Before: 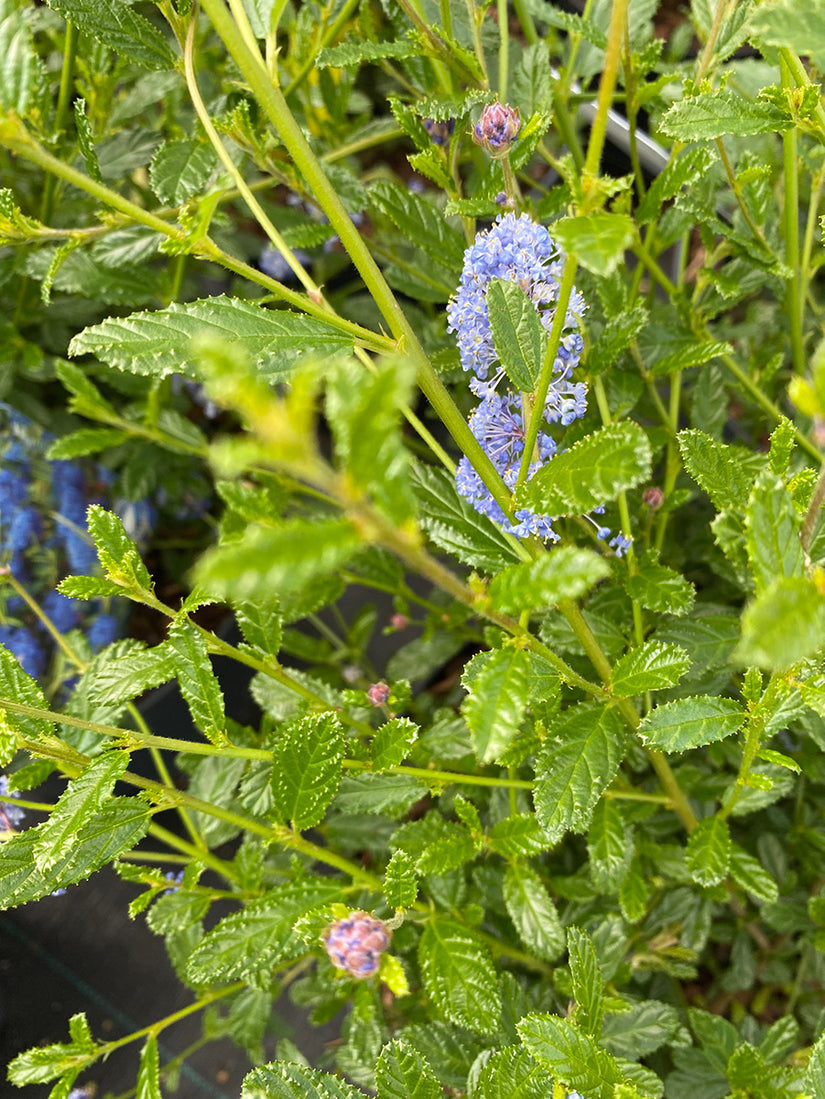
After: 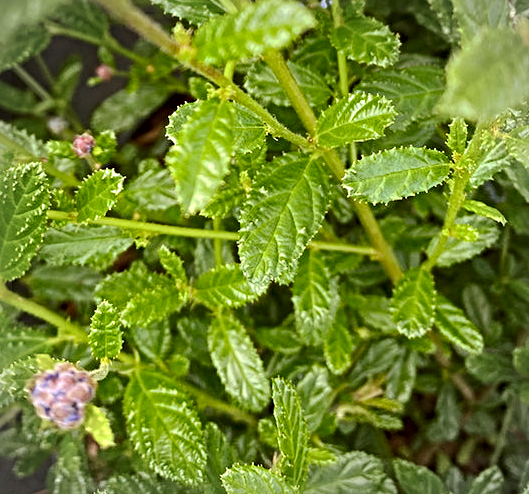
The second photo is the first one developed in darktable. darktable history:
sharpen: radius 4.87
base curve: curves: ch0 [(0, 0) (0.235, 0.266) (0.503, 0.496) (0.786, 0.72) (1, 1)], preserve colors none
color correction: highlights a* -2.78, highlights b* -2.26, shadows a* 2.27, shadows b* 2.99
crop and rotate: left 35.761%, top 50.029%, bottom 4.974%
vignetting: brightness -0.262
contrast brightness saturation: contrast 0.145, brightness -0.014, saturation 0.095
